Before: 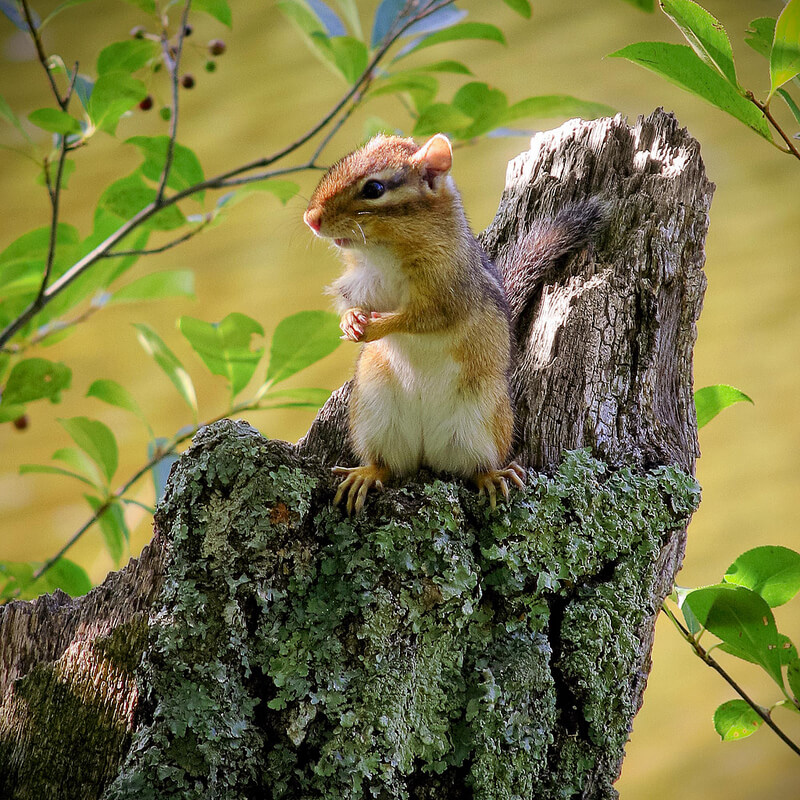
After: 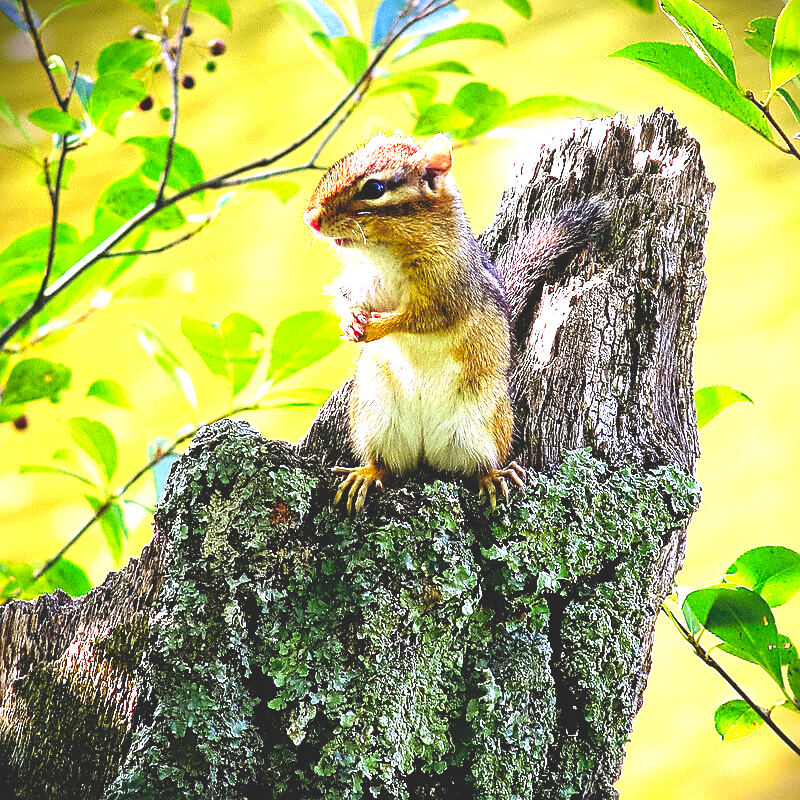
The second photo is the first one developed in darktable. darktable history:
exposure: black level correction 0, exposure 1.625 EV, compensate exposure bias true, compensate highlight preservation false
base curve: curves: ch0 [(0, 0.02) (0.083, 0.036) (1, 1)], preserve colors none
white balance: red 0.974, blue 1.044
sharpen: on, module defaults
